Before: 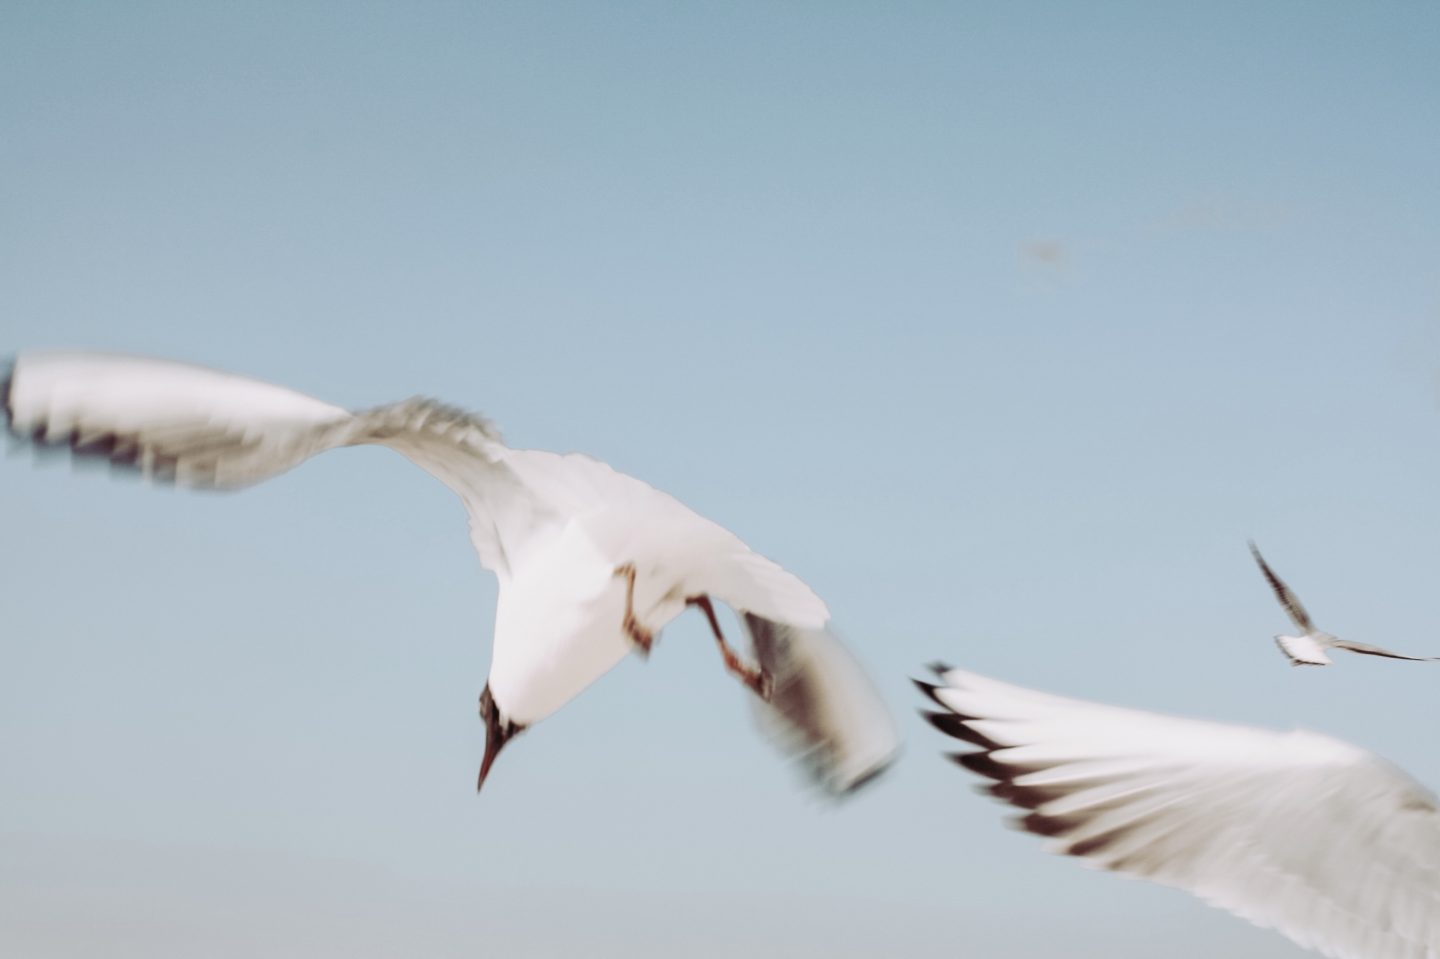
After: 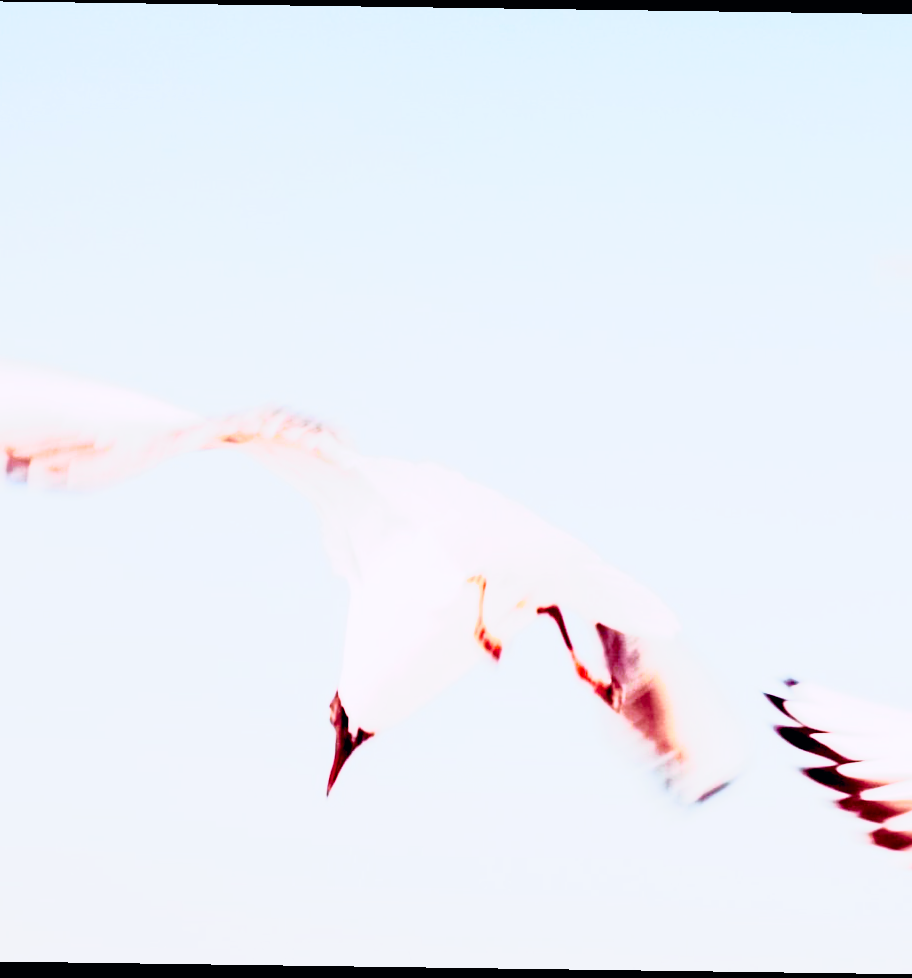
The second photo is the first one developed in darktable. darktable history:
tone curve: curves: ch0 [(0, 0) (0.105, 0.068) (0.195, 0.162) (0.283, 0.283) (0.384, 0.404) (0.485, 0.531) (0.638, 0.681) (0.795, 0.879) (1, 0.977)]; ch1 [(0, 0) (0.161, 0.092) (0.35, 0.33) (0.379, 0.401) (0.456, 0.469) (0.504, 0.498) (0.53, 0.532) (0.58, 0.619) (0.635, 0.671) (1, 1)]; ch2 [(0, 0) (0.371, 0.362) (0.437, 0.437) (0.483, 0.484) (0.53, 0.515) (0.56, 0.58) (0.622, 0.606) (1, 1)], color space Lab, independent channels, preserve colors none
crop: left 10.644%, right 26.528%
color balance rgb: global offset › luminance -0.51%, perceptual saturation grading › global saturation 27.53%, perceptual saturation grading › highlights -25%, perceptual saturation grading › shadows 25%, perceptual brilliance grading › highlights 6.62%, perceptual brilliance grading › mid-tones 17.07%, perceptual brilliance grading › shadows -5.23%
base curve: curves: ch0 [(0, 0) (0, 0.001) (0.001, 0.001) (0.004, 0.002) (0.007, 0.004) (0.015, 0.013) (0.033, 0.045) (0.052, 0.096) (0.075, 0.17) (0.099, 0.241) (0.163, 0.42) (0.219, 0.55) (0.259, 0.616) (0.327, 0.722) (0.365, 0.765) (0.522, 0.873) (0.547, 0.881) (0.689, 0.919) (0.826, 0.952) (1, 1)], preserve colors none
rotate and perspective: rotation 0.8°, automatic cropping off
haze removal: compatibility mode true, adaptive false
white balance: red 1.066, blue 1.119
